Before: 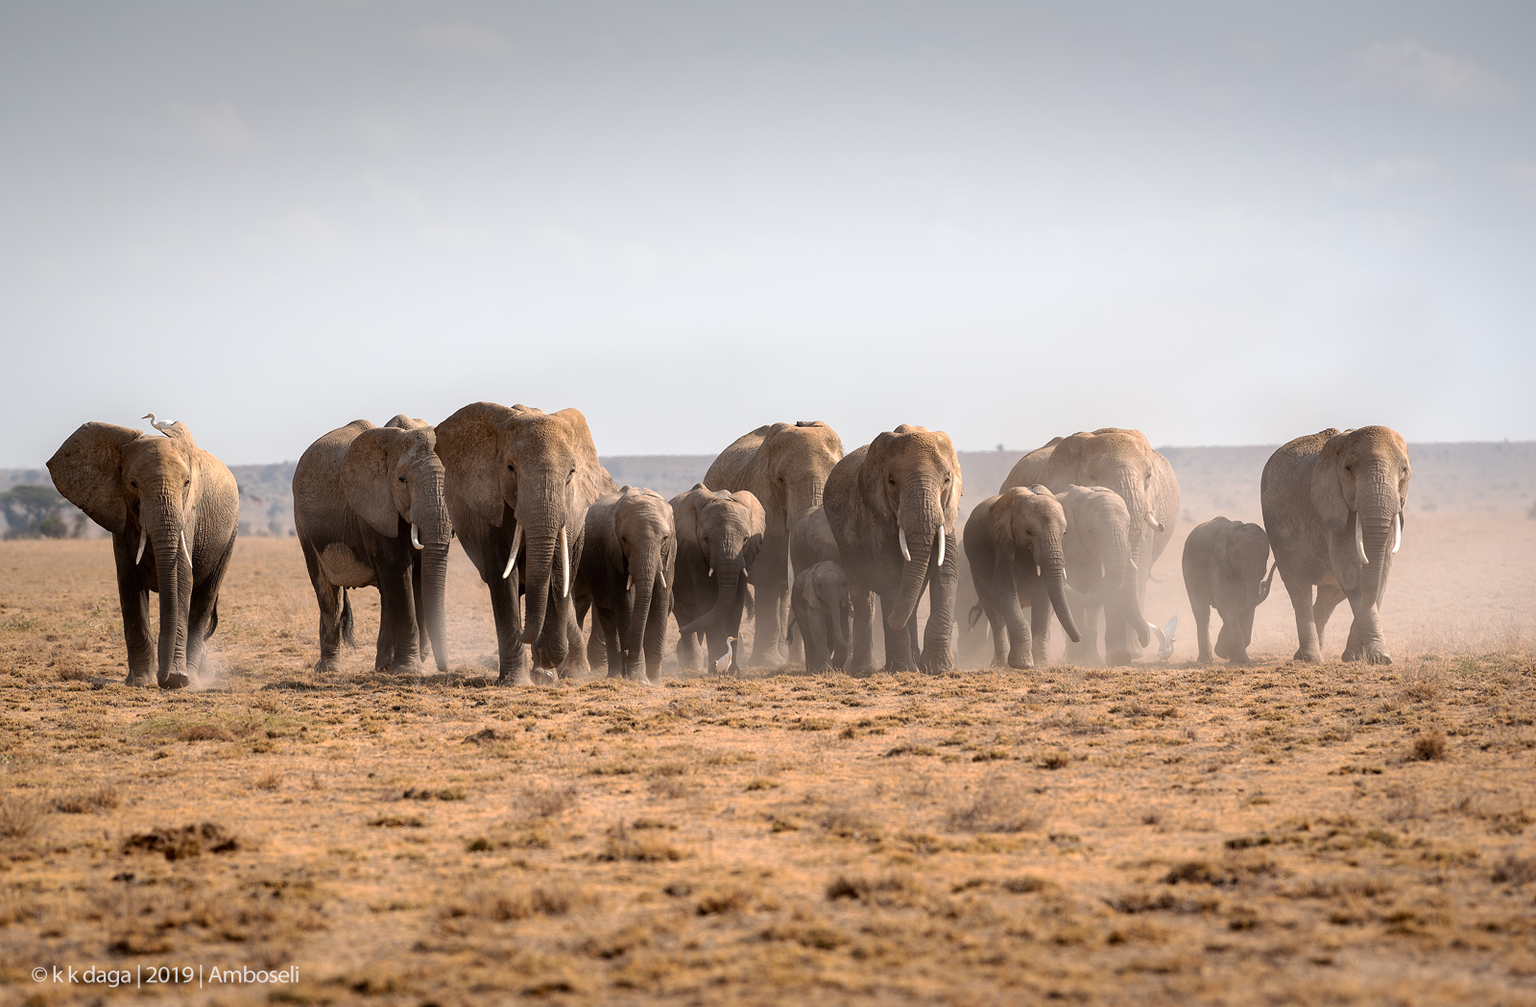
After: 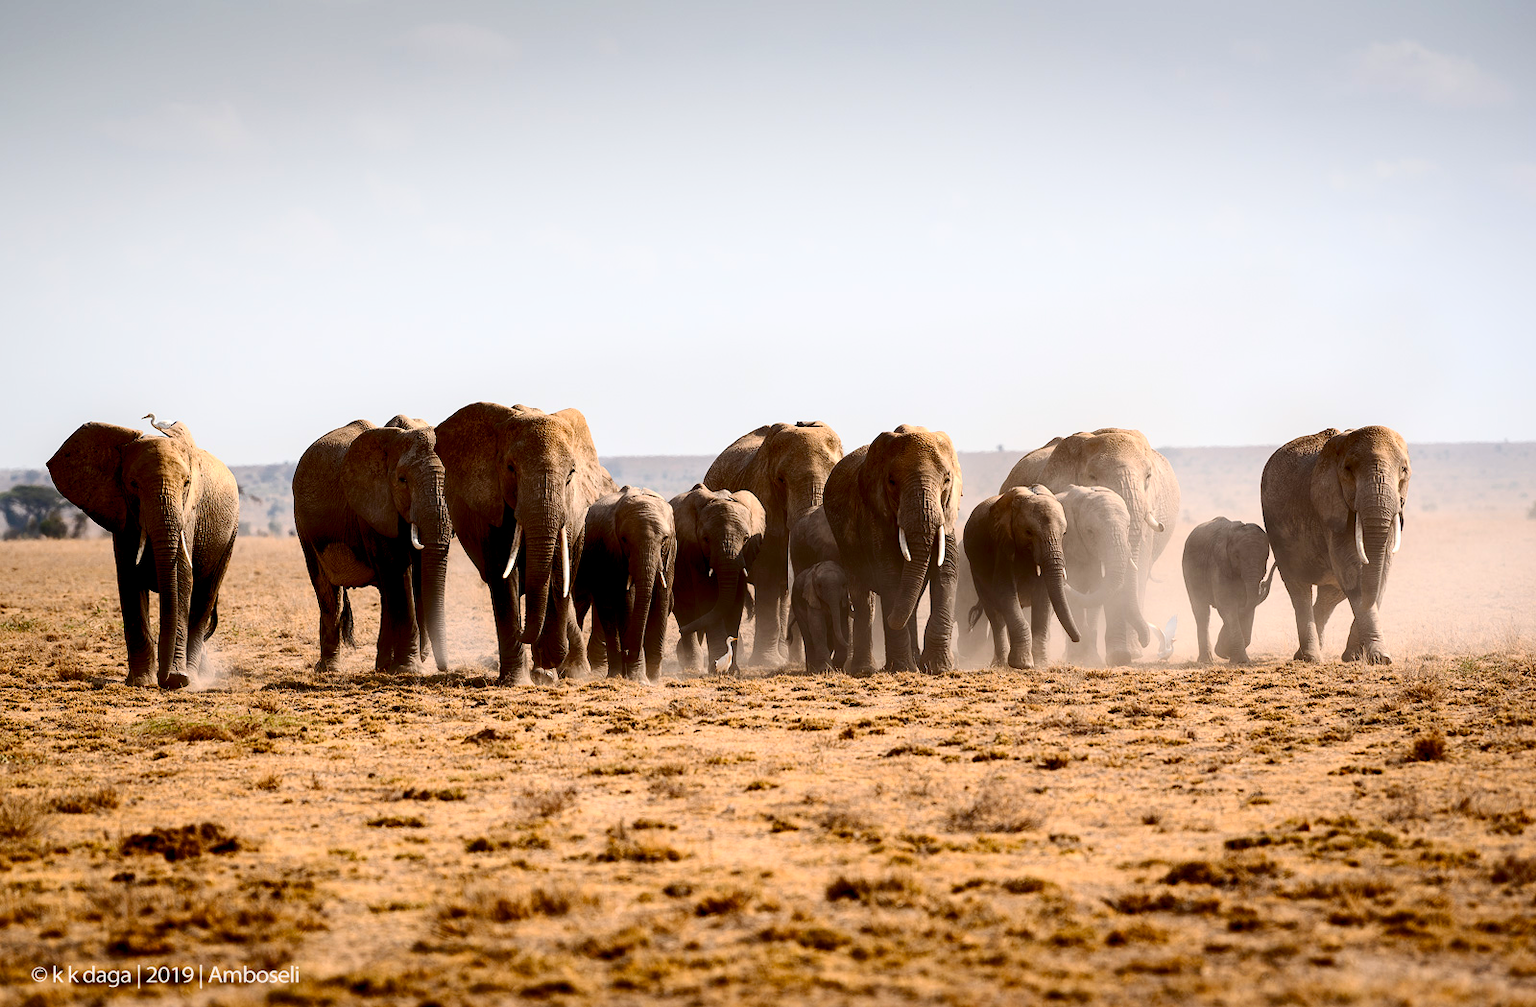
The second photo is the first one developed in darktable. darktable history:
color balance rgb: perceptual saturation grading › global saturation 20%, perceptual saturation grading › highlights -25%, perceptual saturation grading › shadows 50%
exposure: black level correction 0.009, compensate highlight preservation false
contrast brightness saturation: contrast 0.32, brightness -0.08, saturation 0.17
